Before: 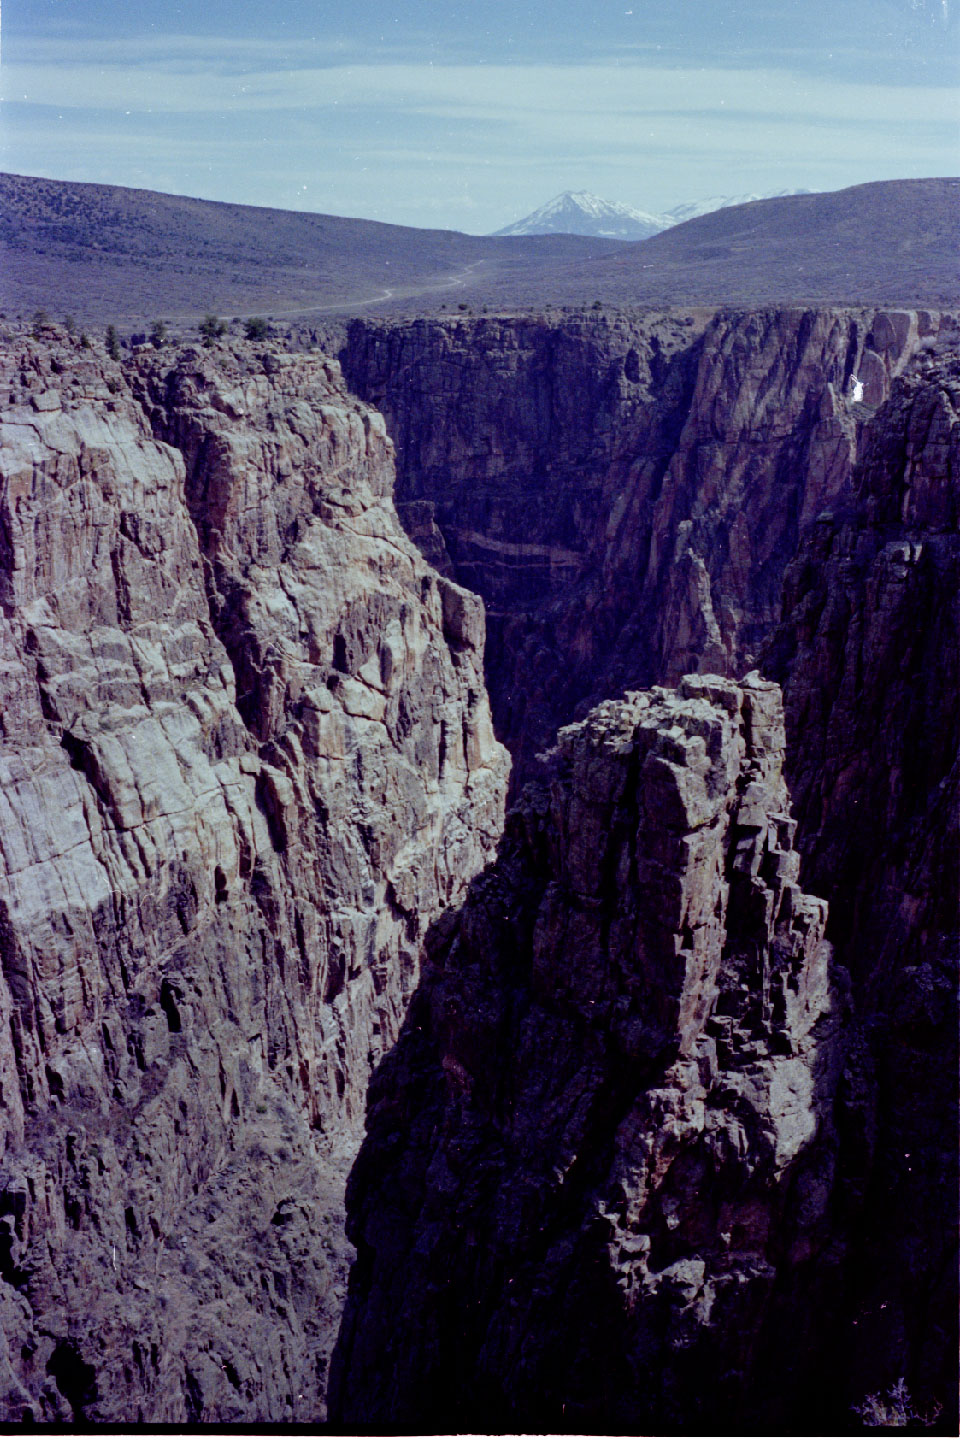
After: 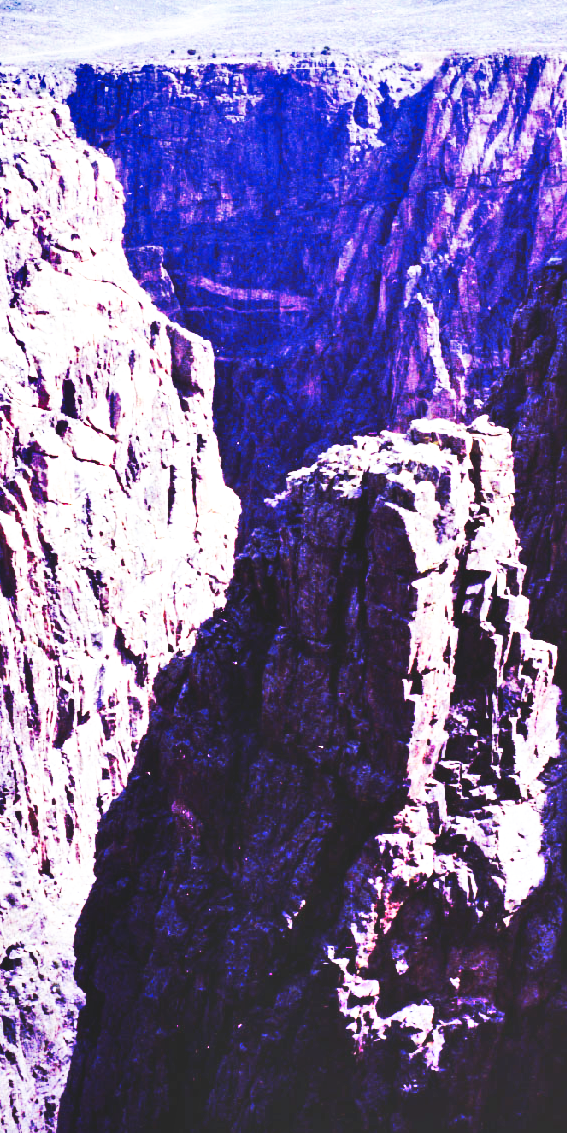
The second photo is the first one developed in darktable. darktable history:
shadows and highlights: low approximation 0.01, soften with gaussian
crop and rotate: left 28.256%, top 17.734%, right 12.656%, bottom 3.573%
exposure: exposure 1.5 EV, compensate highlight preservation false
base curve: curves: ch0 [(0, 0.015) (0.085, 0.116) (0.134, 0.298) (0.19, 0.545) (0.296, 0.764) (0.599, 0.982) (1, 1)], preserve colors none
